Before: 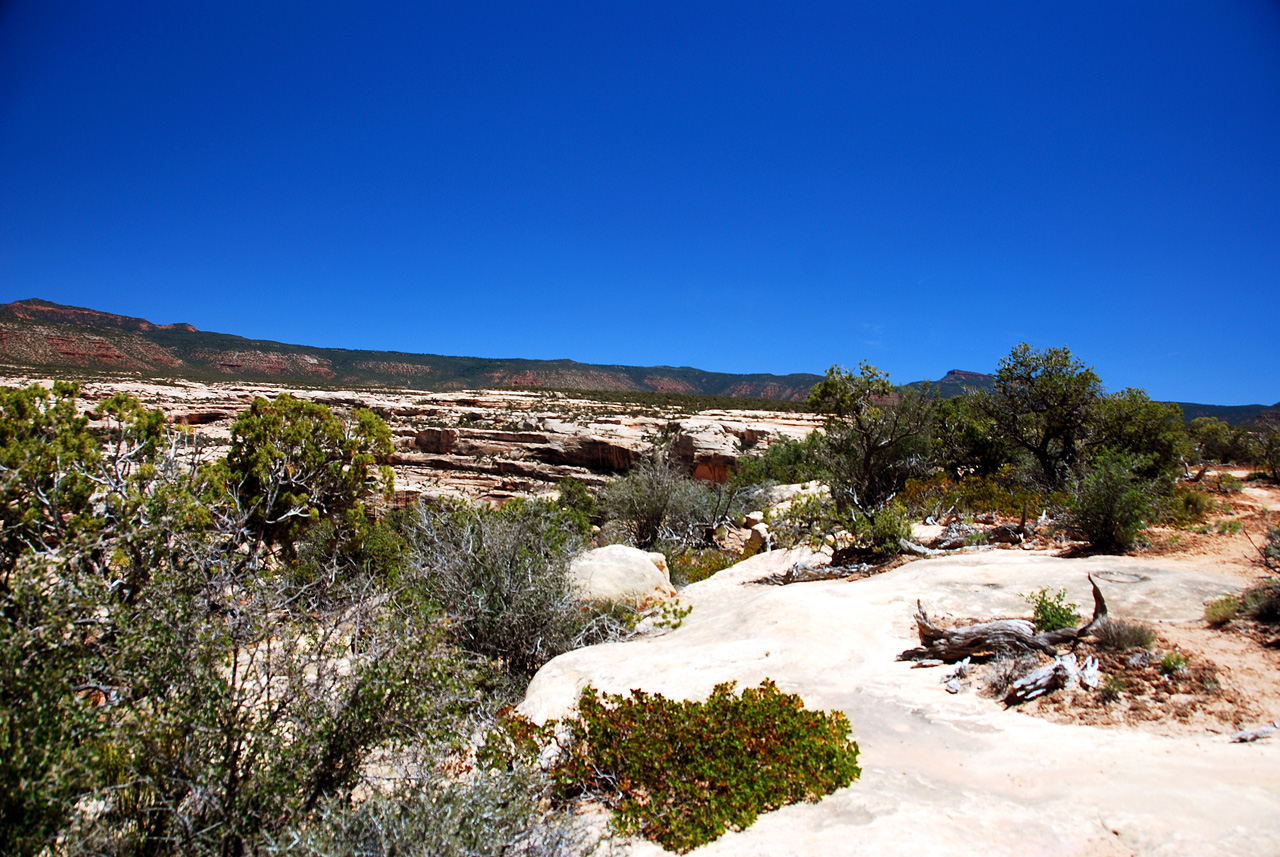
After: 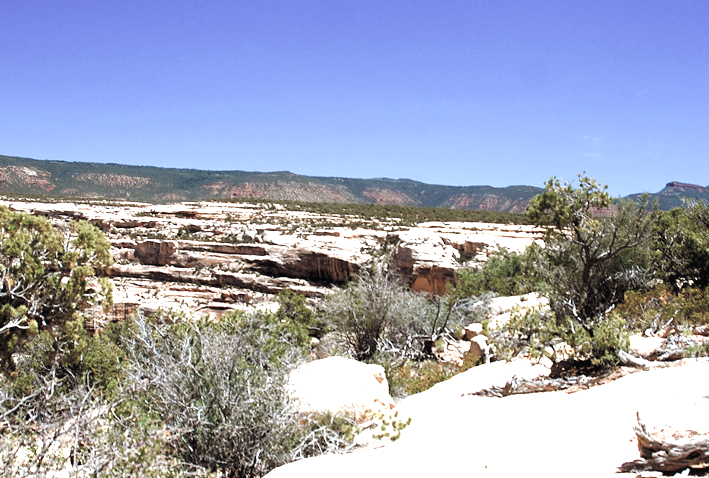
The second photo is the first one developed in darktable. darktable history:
color balance rgb: linear chroma grading › shadows 31.64%, linear chroma grading › global chroma -2.155%, linear chroma grading › mid-tones 3.856%, perceptual saturation grading › global saturation 20%, perceptual saturation grading › highlights -49.113%, perceptual saturation grading › shadows 25.706%, perceptual brilliance grading › highlights 7.914%, perceptual brilliance grading › mid-tones 4.208%, perceptual brilliance grading › shadows 1.56%
contrast brightness saturation: brightness 0.18, saturation -0.499
exposure: black level correction 0, exposure 0.693 EV, compensate highlight preservation false
crop and rotate: left 21.977%, top 21.984%, right 22.555%, bottom 22.184%
